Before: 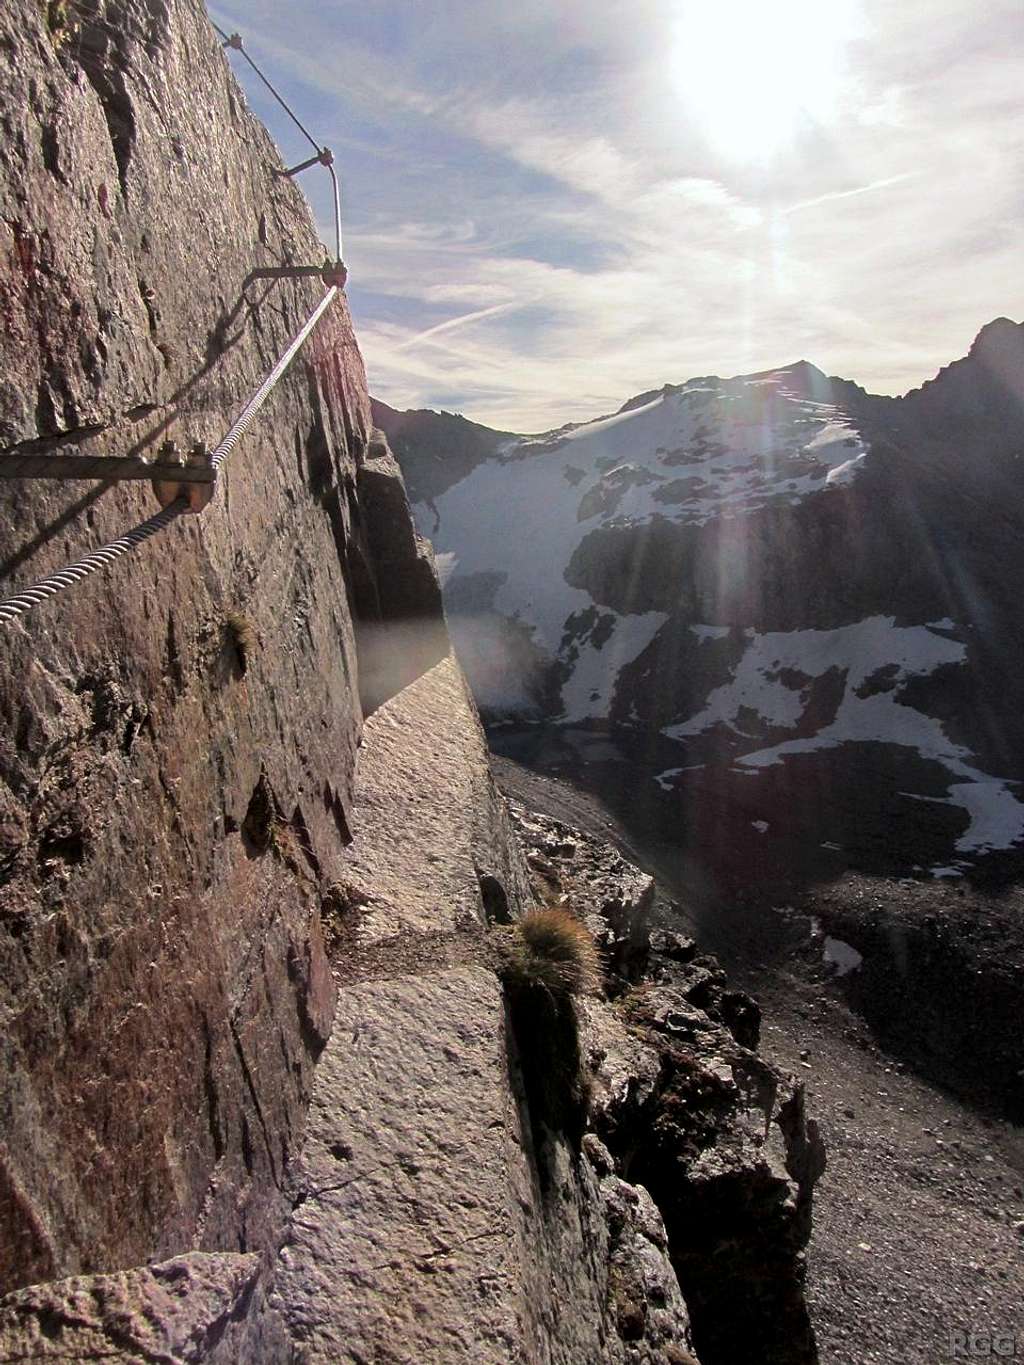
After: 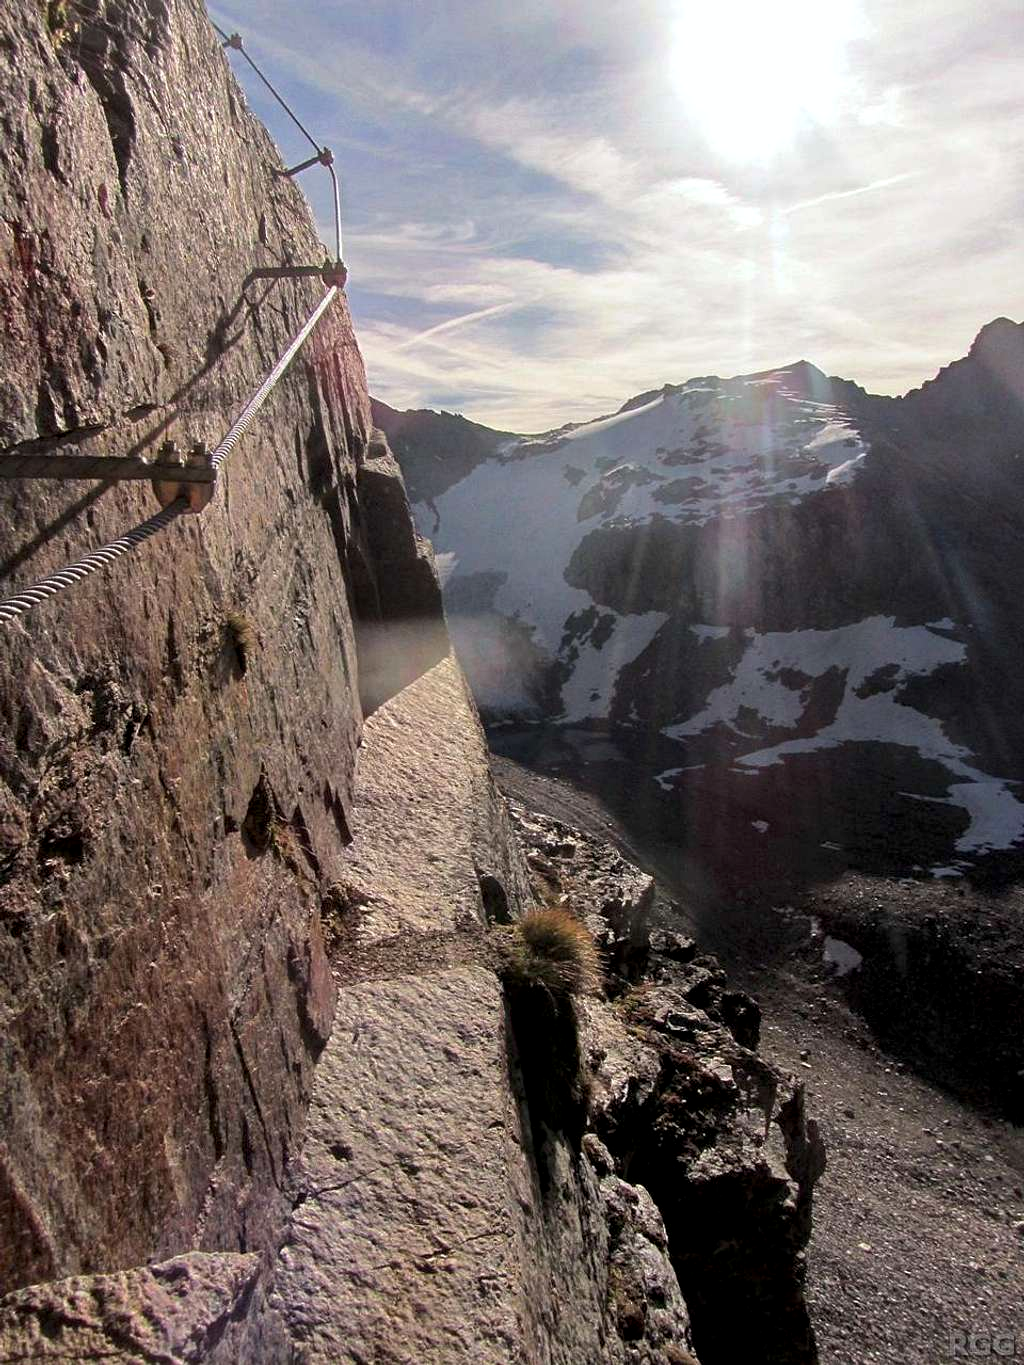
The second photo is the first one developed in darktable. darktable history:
local contrast: highlights 101%, shadows 103%, detail 120%, midtone range 0.2
color balance rgb: perceptual saturation grading › global saturation 0.855%, global vibrance 20%
